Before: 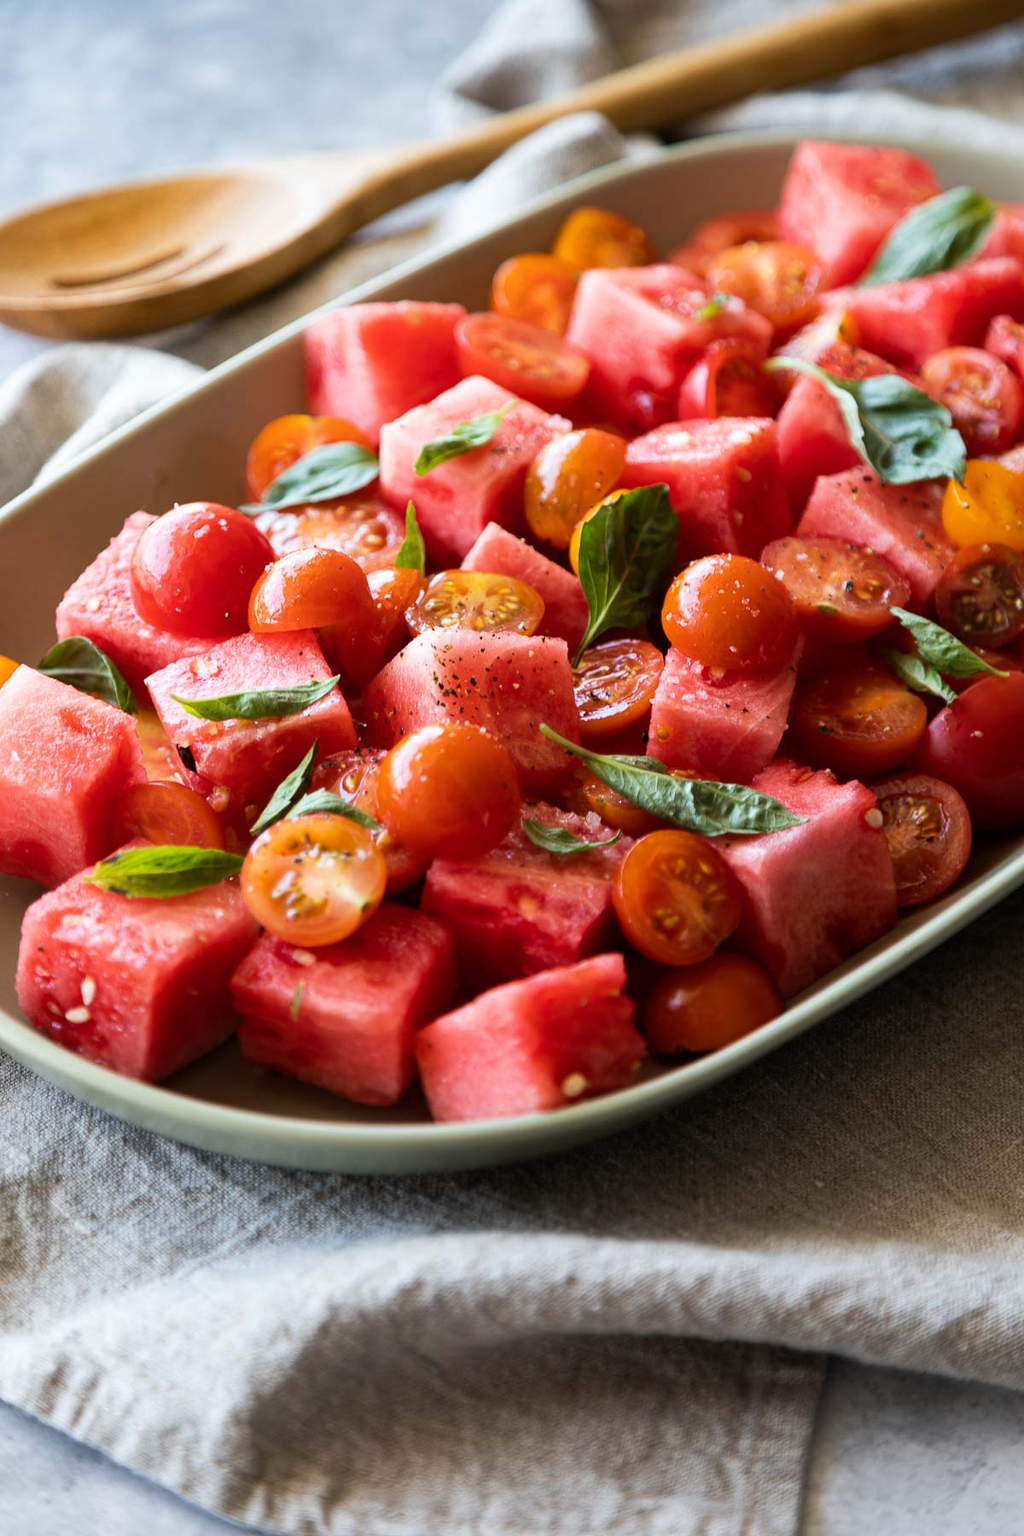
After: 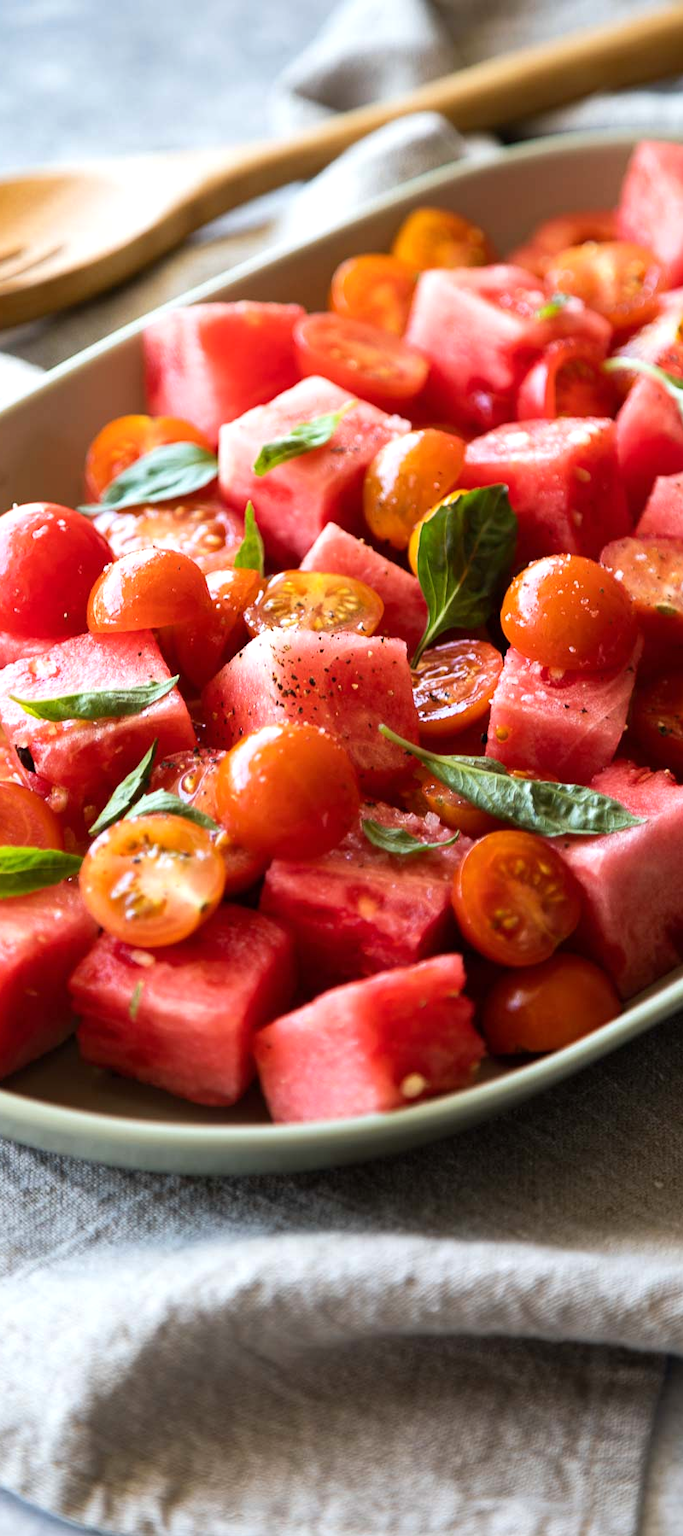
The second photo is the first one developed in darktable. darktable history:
crop and rotate: left 15.754%, right 17.579%
exposure: exposure 0.258 EV, compensate highlight preservation false
